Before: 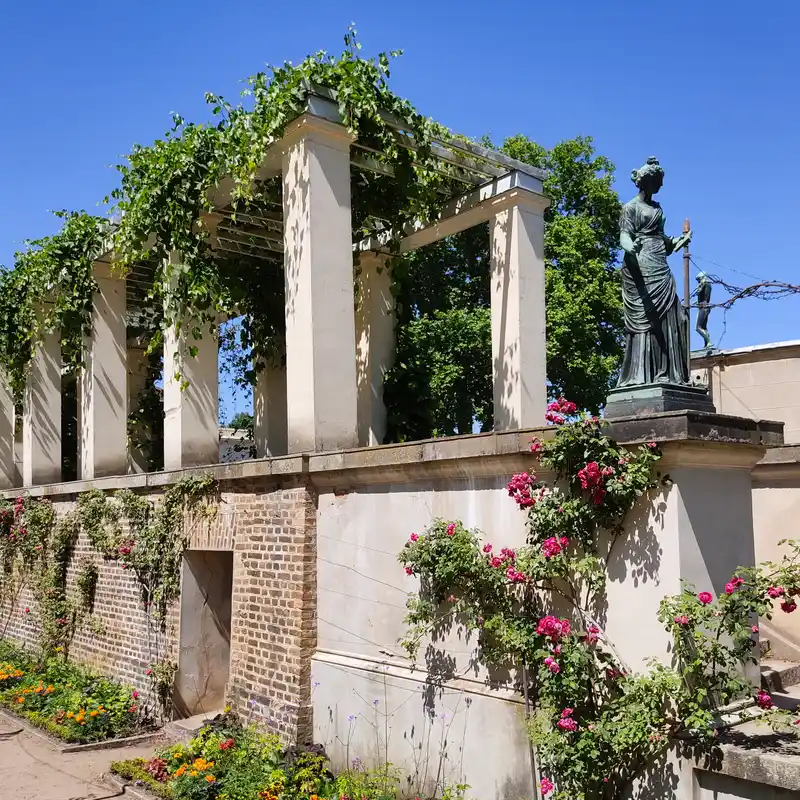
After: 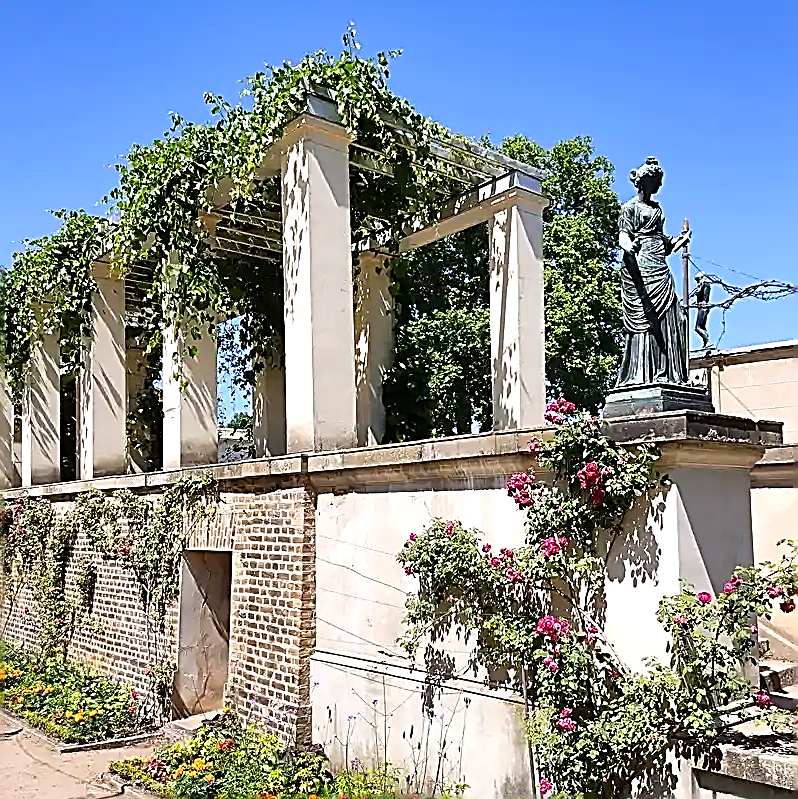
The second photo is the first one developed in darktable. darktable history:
crop and rotate: left 0.126%
exposure: black level correction 0.001, exposure 0.5 EV, compensate exposure bias true, compensate highlight preservation false
sharpen: amount 2
white balance: emerald 1
